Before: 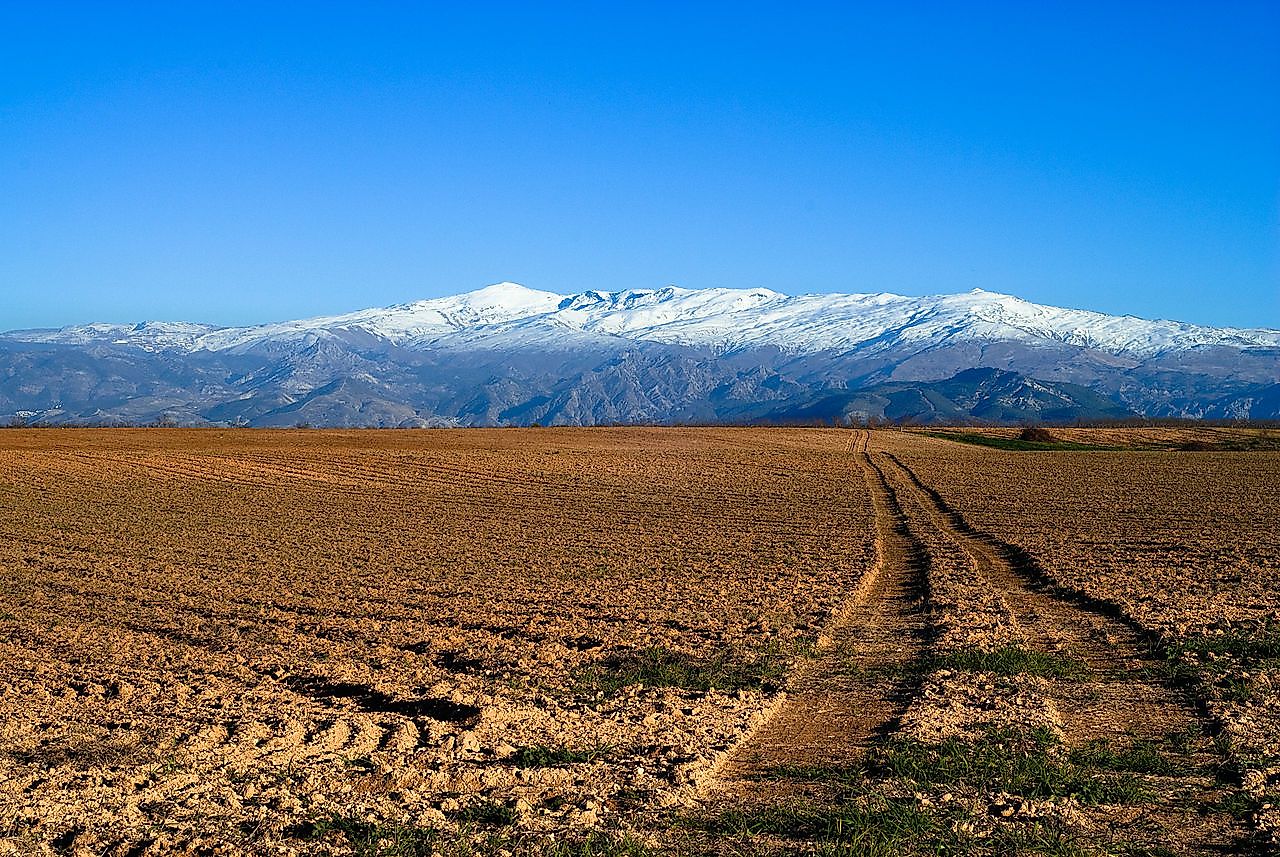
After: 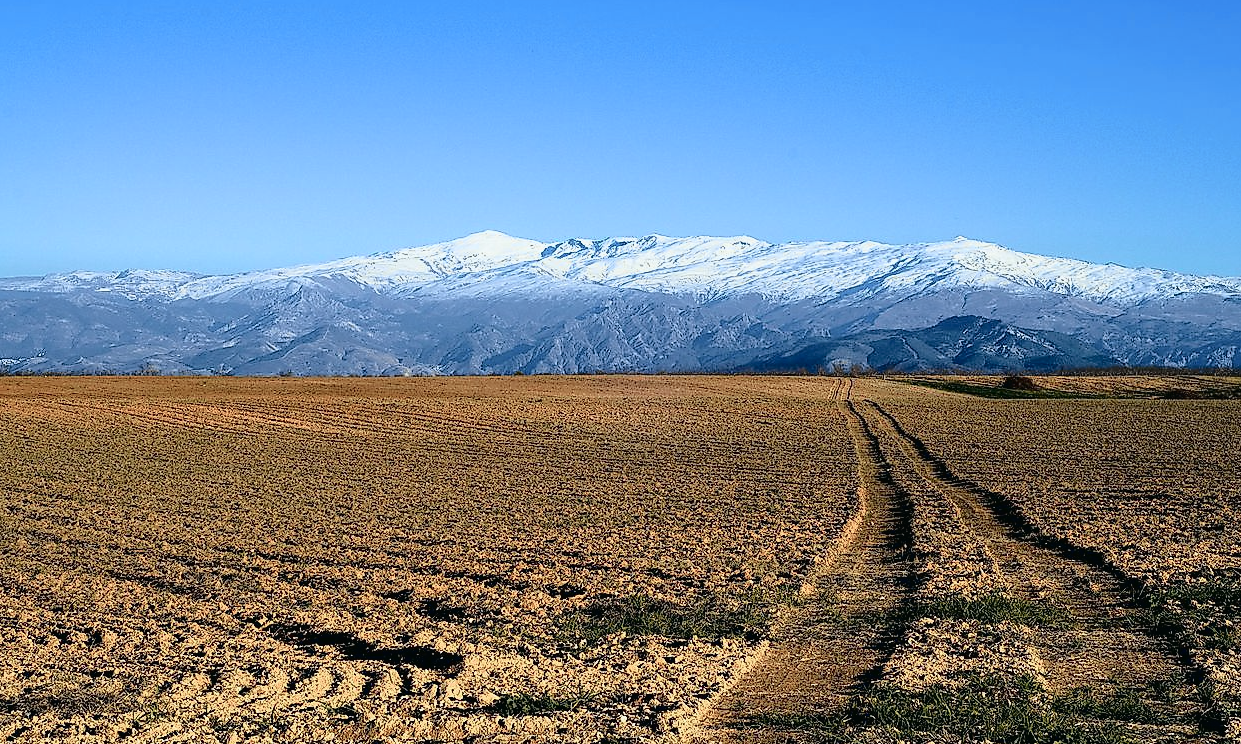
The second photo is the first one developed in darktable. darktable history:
crop: left 1.33%, top 6.144%, right 1.666%, bottom 6.997%
tone curve: curves: ch0 [(0.014, 0.013) (0.088, 0.043) (0.208, 0.176) (0.257, 0.267) (0.406, 0.483) (0.489, 0.556) (0.667, 0.73) (0.793, 0.851) (0.994, 0.974)]; ch1 [(0, 0) (0.161, 0.092) (0.35, 0.33) (0.392, 0.392) (0.457, 0.467) (0.505, 0.497) (0.537, 0.518) (0.553, 0.53) (0.58, 0.567) (0.739, 0.697) (1, 1)]; ch2 [(0, 0) (0.346, 0.362) (0.448, 0.419) (0.502, 0.499) (0.533, 0.517) (0.556, 0.533) (0.629, 0.619) (0.717, 0.678) (1, 1)], color space Lab, independent channels, preserve colors none
